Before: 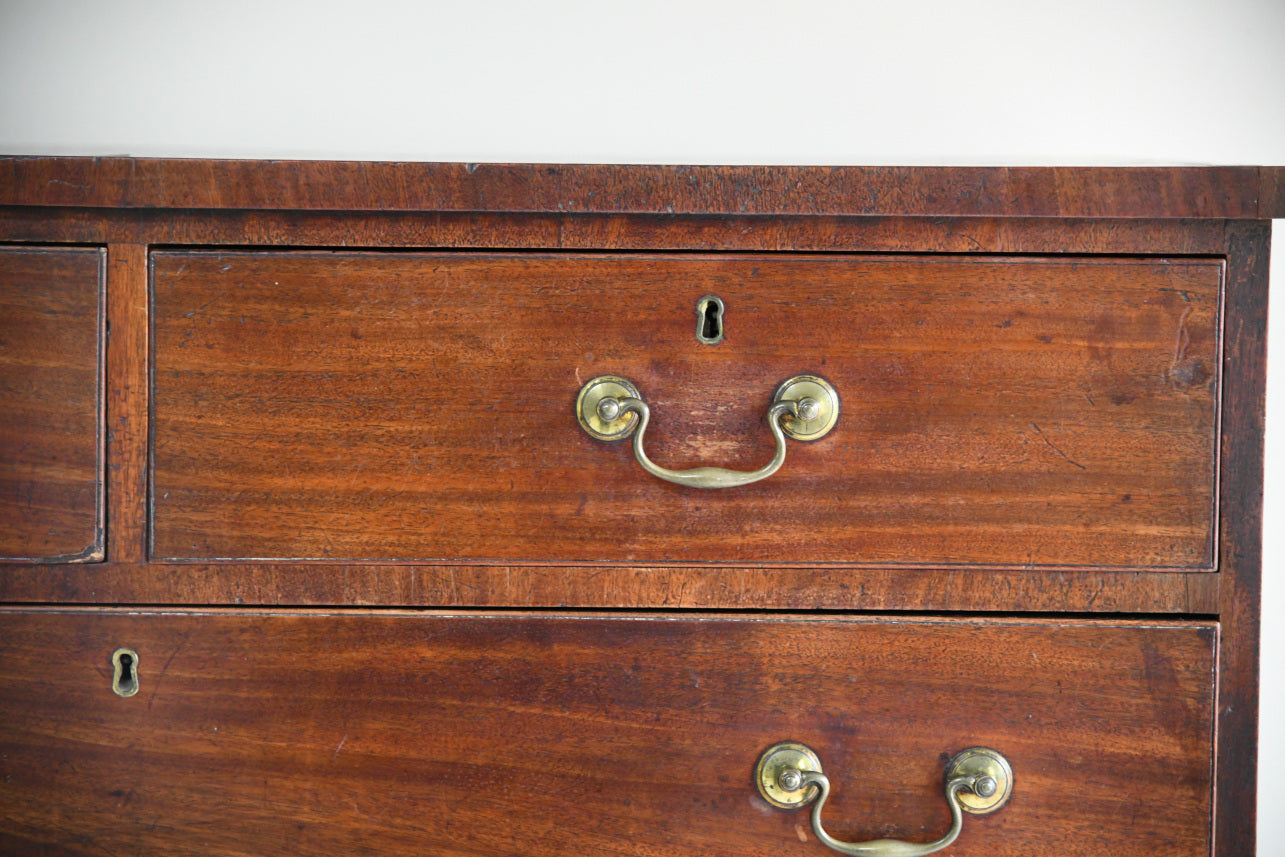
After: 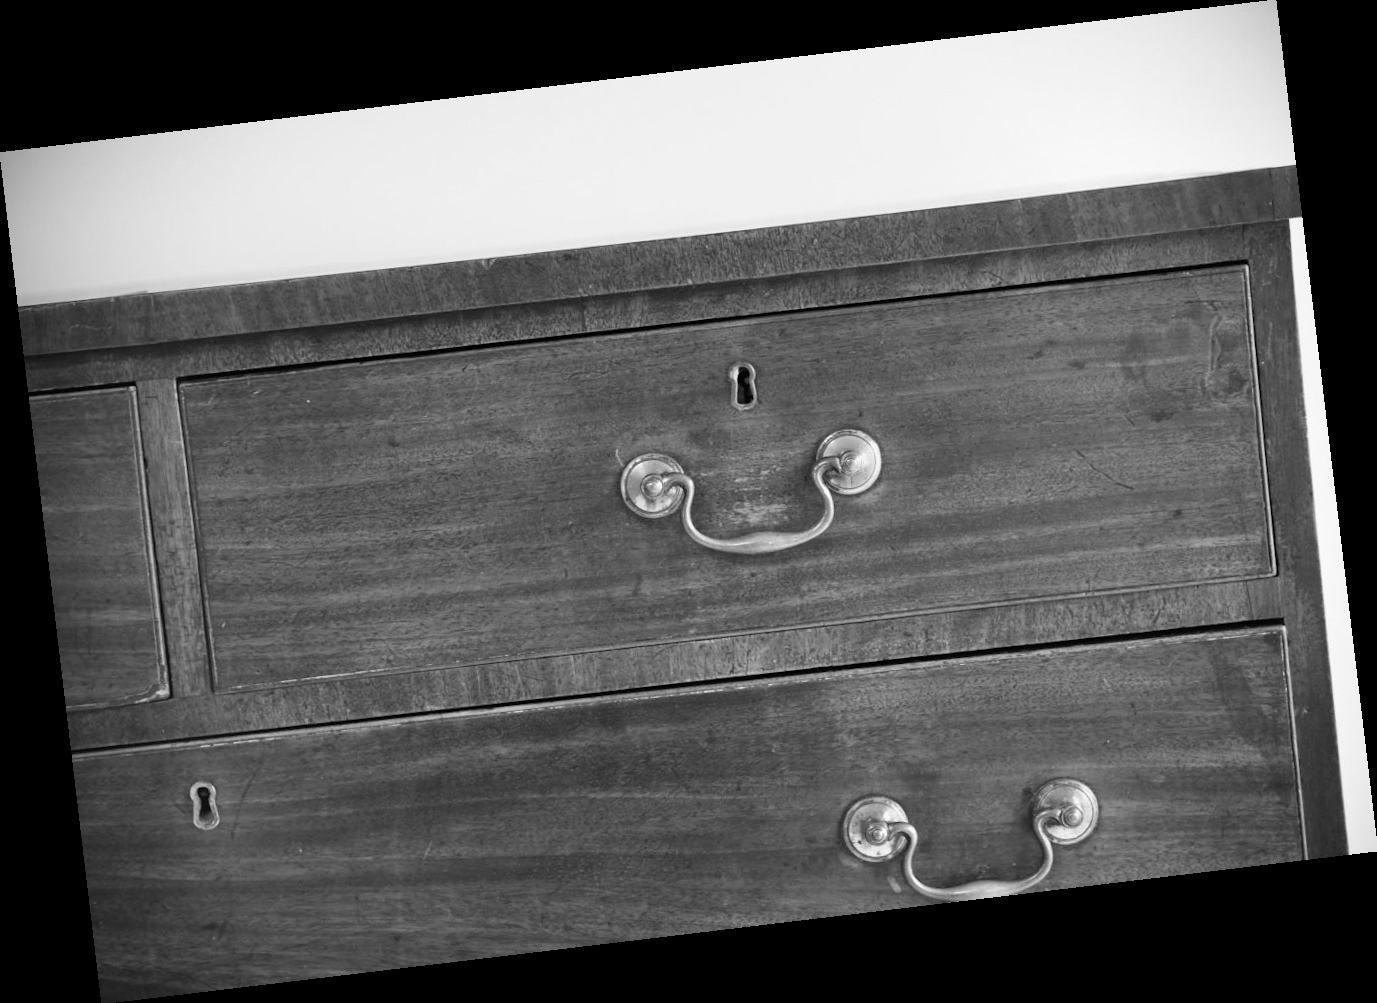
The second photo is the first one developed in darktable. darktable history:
rotate and perspective: rotation -6.83°, automatic cropping off
monochrome: size 1
